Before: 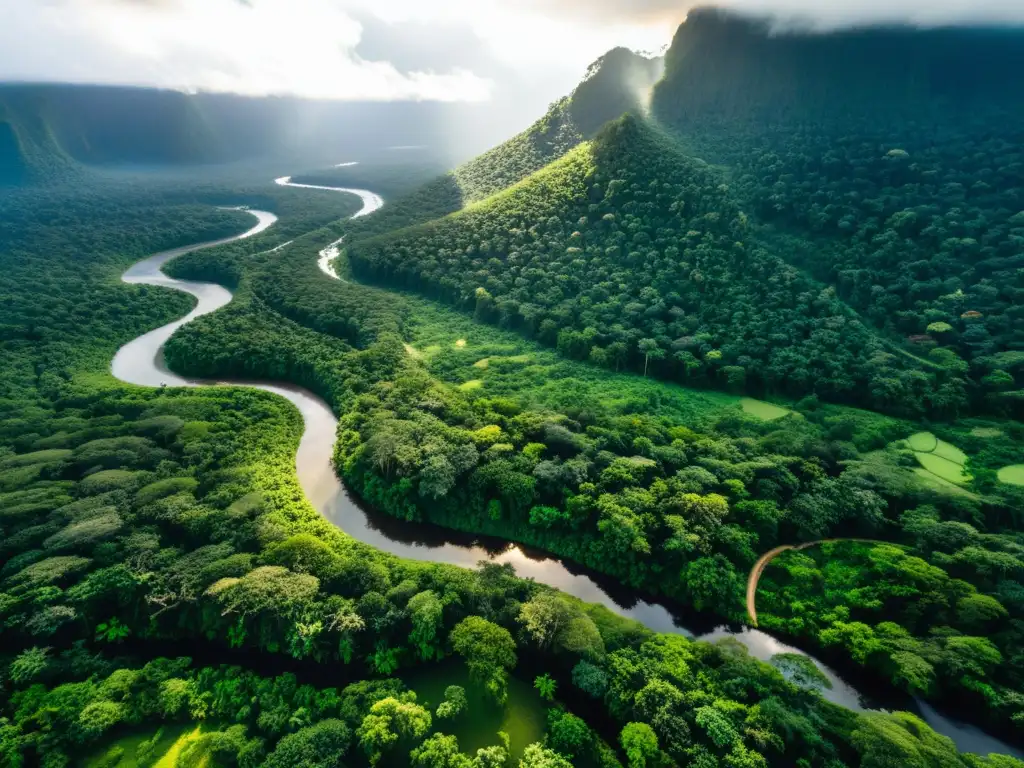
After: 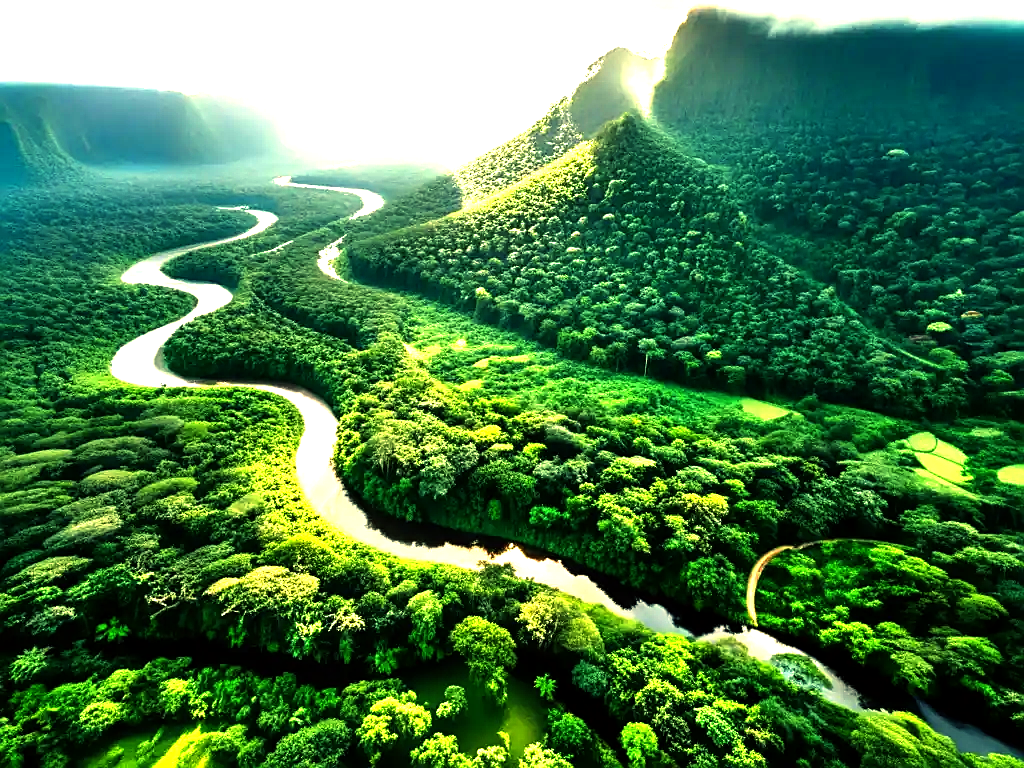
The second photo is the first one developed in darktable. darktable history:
exposure: black level correction 0, exposure 1.3 EV, compensate highlight preservation false
sharpen: on, module defaults
color balance: mode lift, gamma, gain (sRGB), lift [1.014, 0.966, 0.918, 0.87], gamma [0.86, 0.734, 0.918, 0.976], gain [1.063, 1.13, 1.063, 0.86]
contrast equalizer: octaves 7, y [[0.6 ×6], [0.55 ×6], [0 ×6], [0 ×6], [0 ×6]], mix 0.2
